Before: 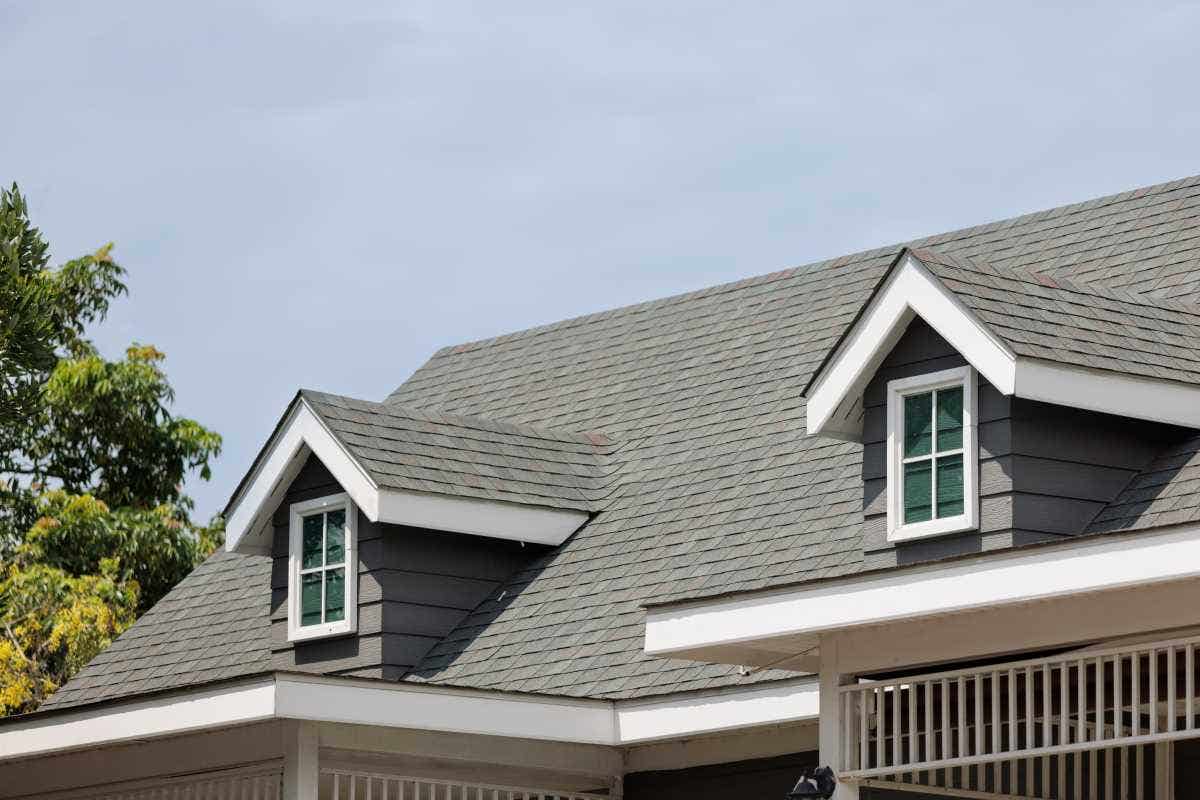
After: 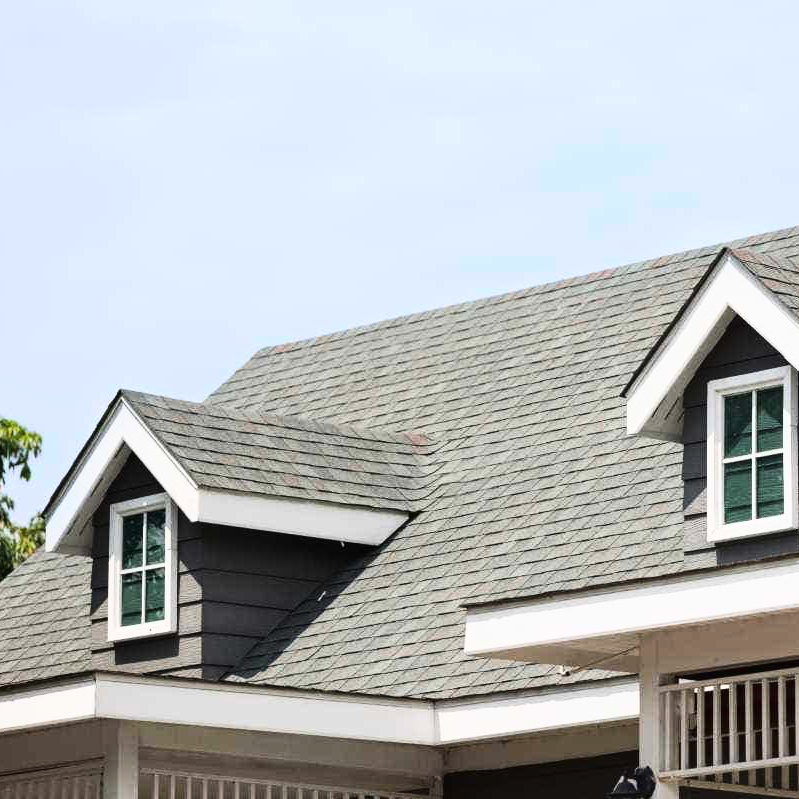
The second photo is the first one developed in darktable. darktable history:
tone equalizer: on, module defaults
crop and rotate: left 15.055%, right 18.278%
tone curve: curves: ch0 [(0, 0.013) (0.198, 0.175) (0.512, 0.582) (0.625, 0.754) (0.81, 0.934) (1, 1)], color space Lab, linked channels, preserve colors none
